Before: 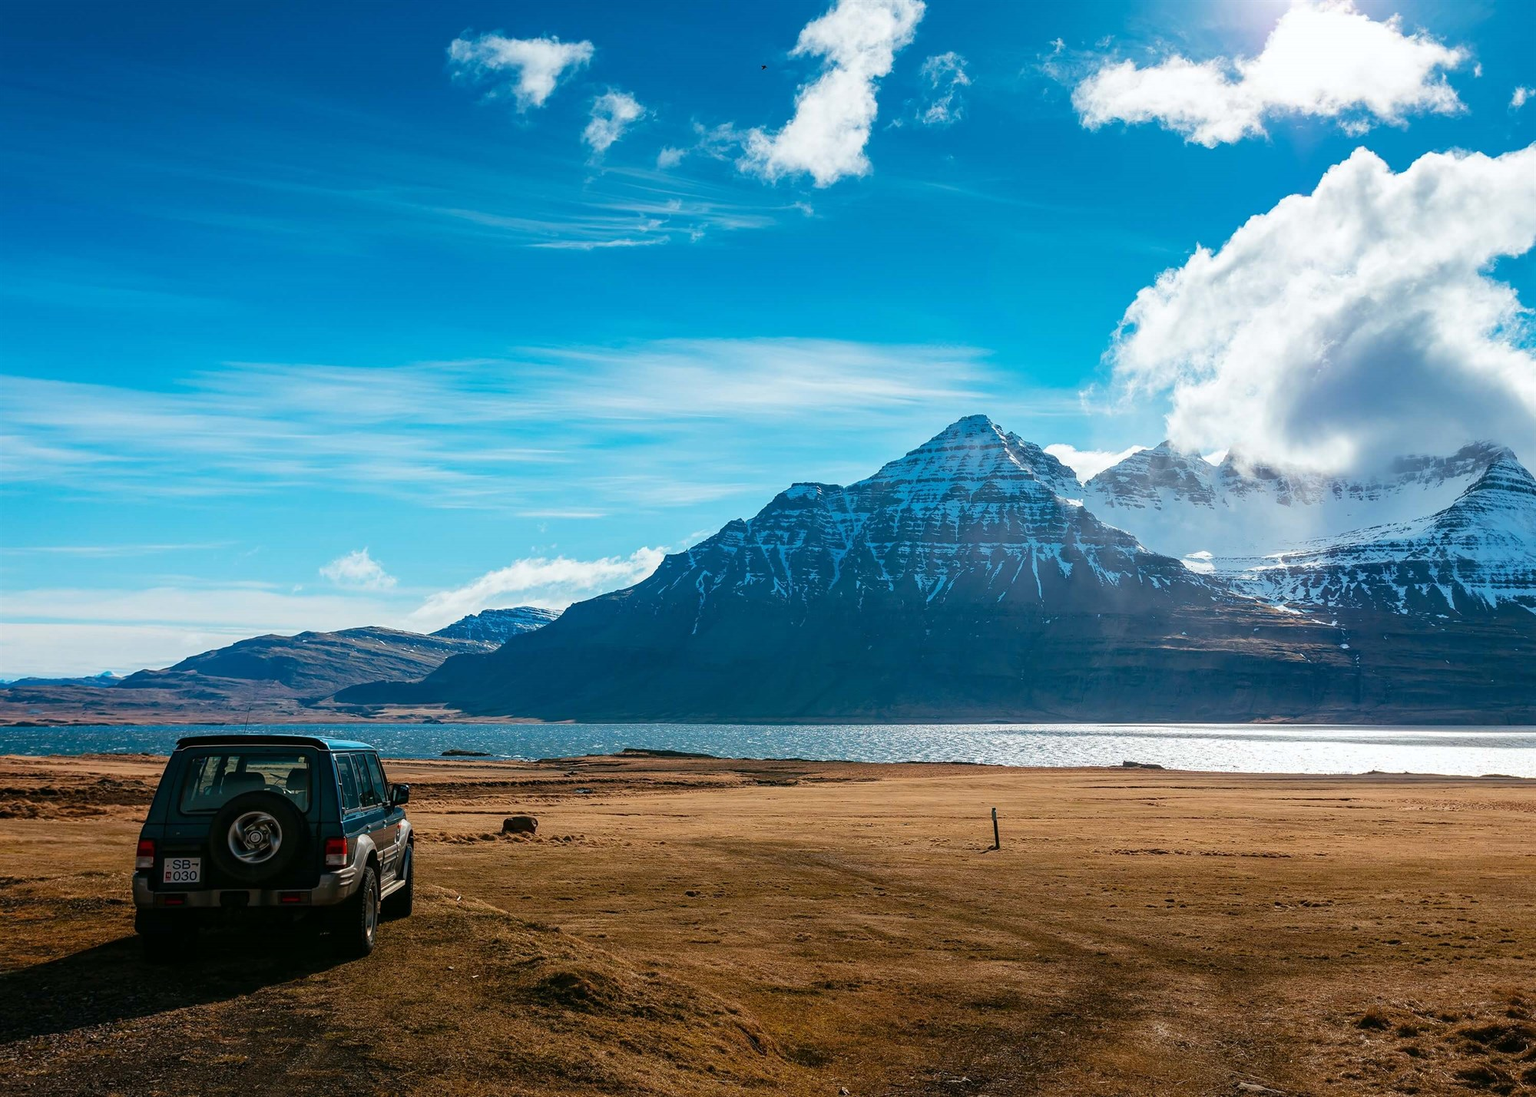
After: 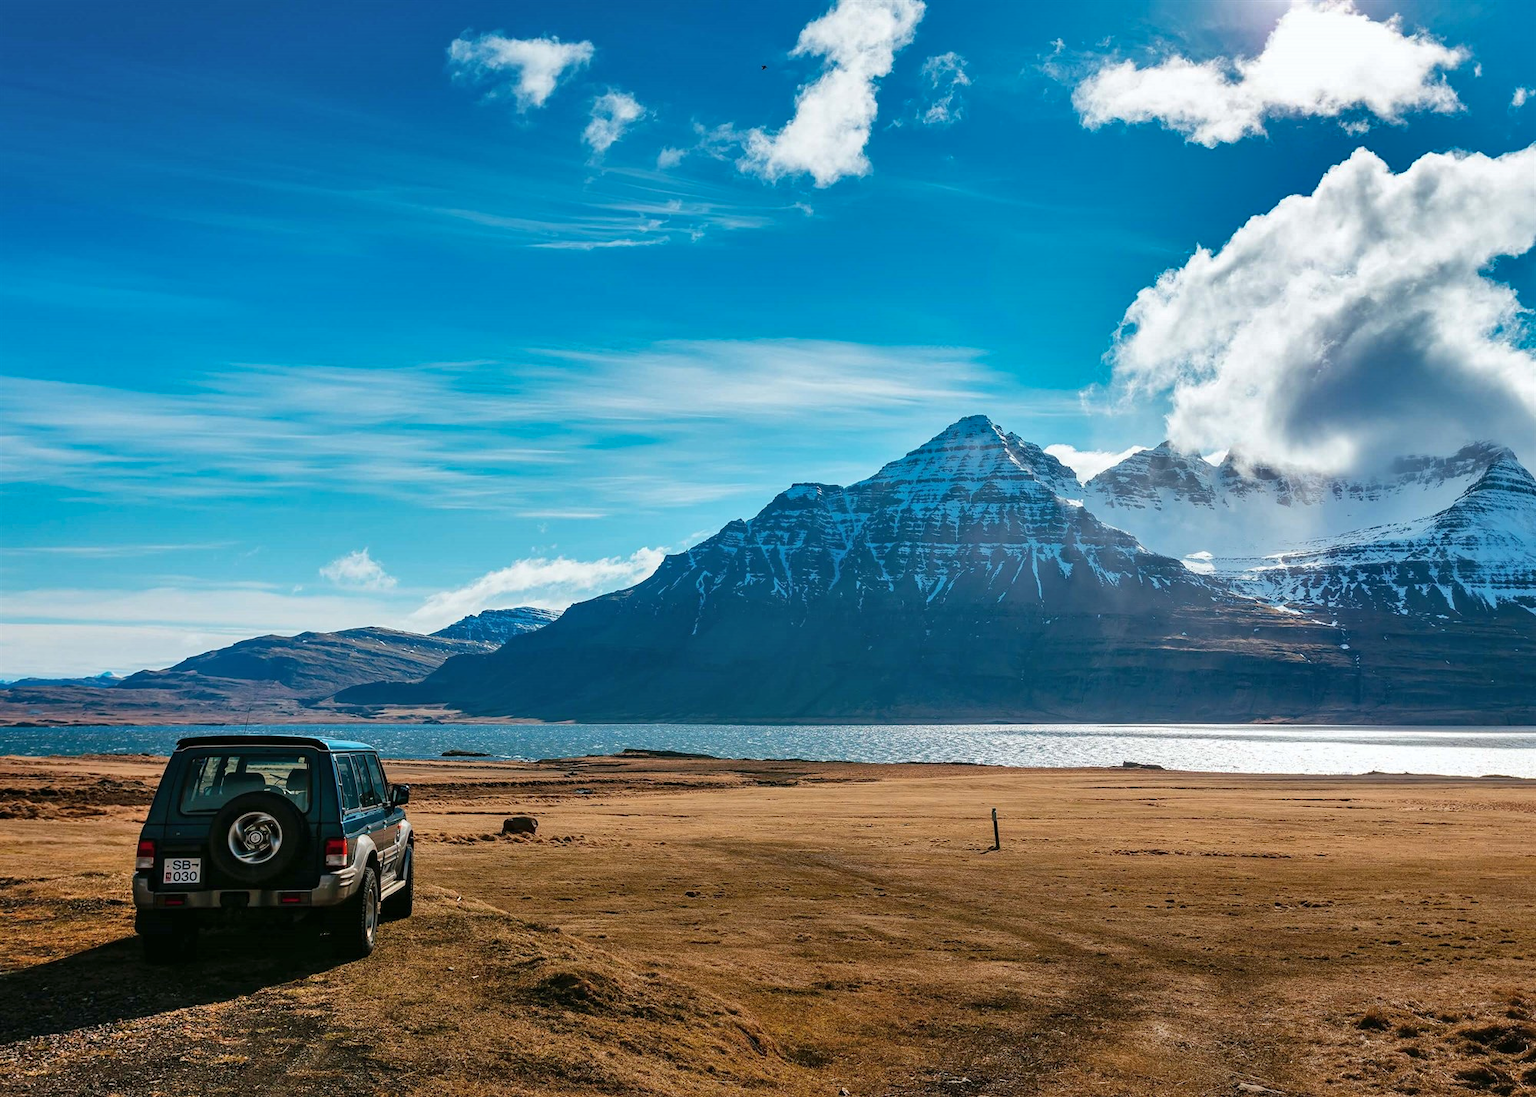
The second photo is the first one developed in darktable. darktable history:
shadows and highlights: shadows 58.15, highlights -60.31, soften with gaussian
